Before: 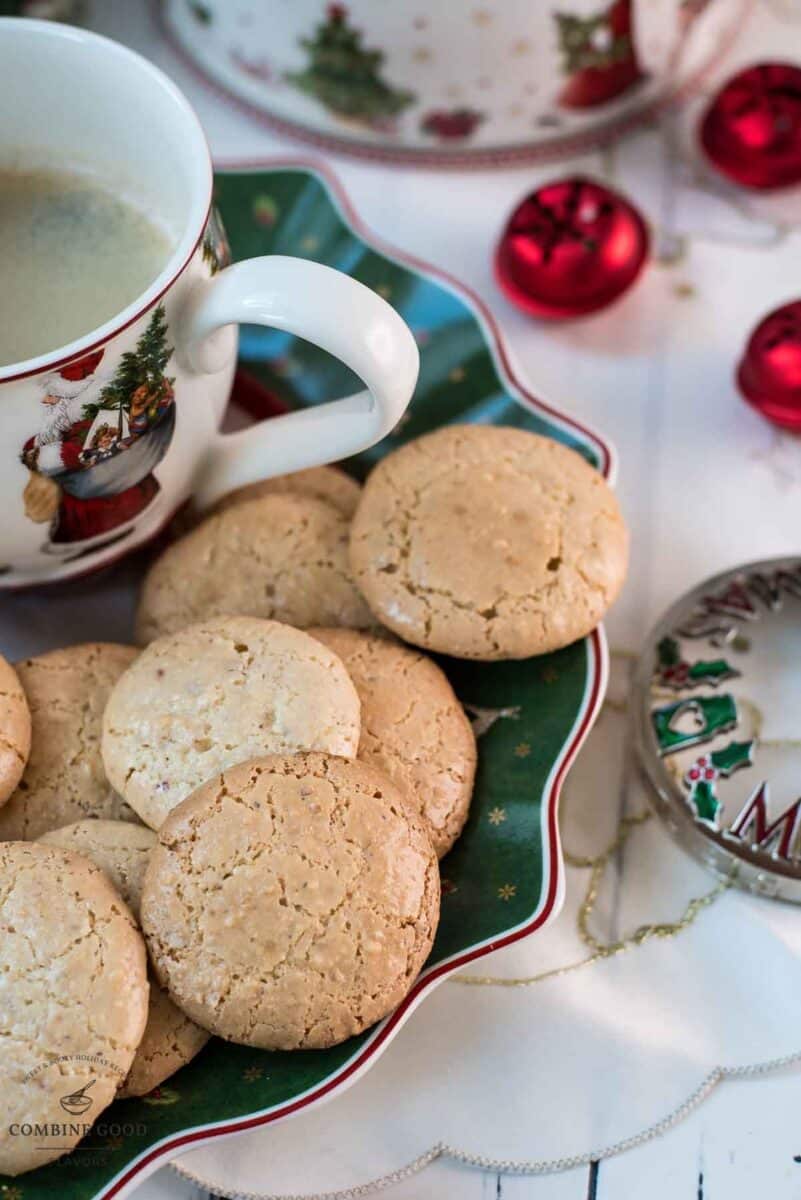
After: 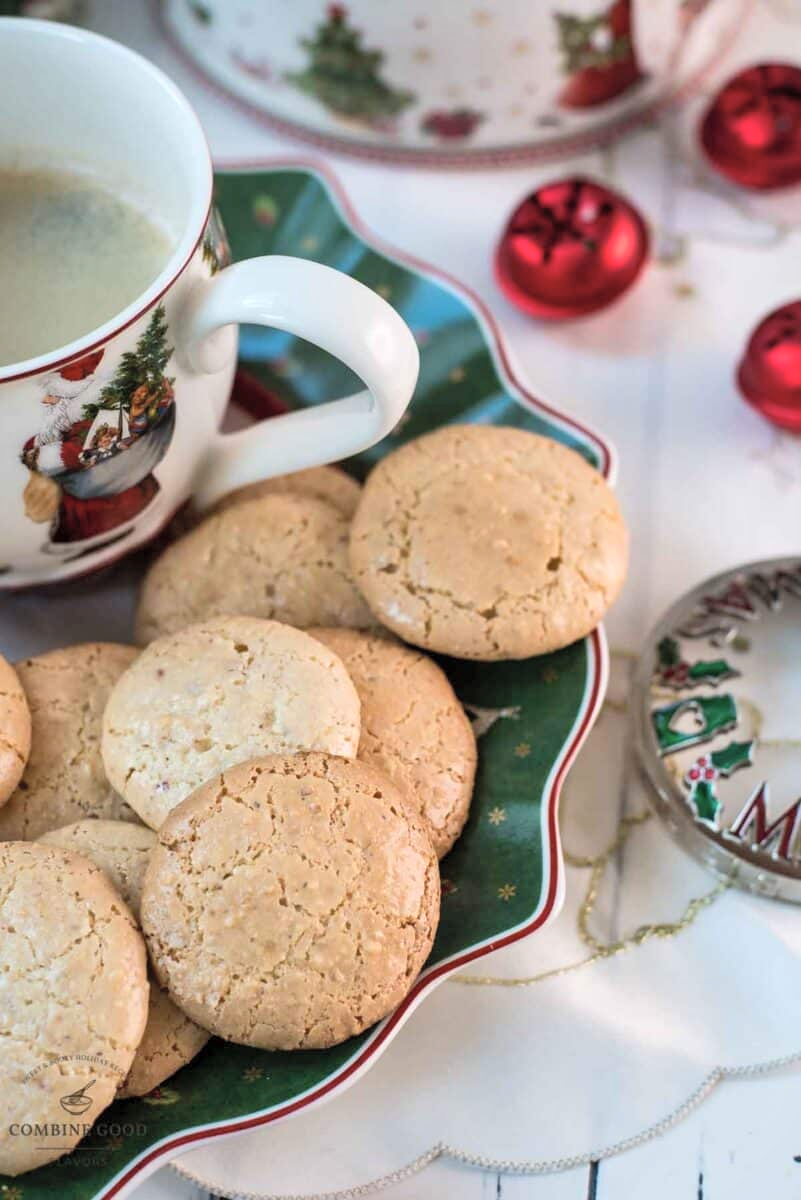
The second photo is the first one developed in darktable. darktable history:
local contrast: mode bilateral grid, contrast 20, coarseness 49, detail 119%, midtone range 0.2
exposure: compensate highlight preservation false
contrast brightness saturation: brightness 0.152
